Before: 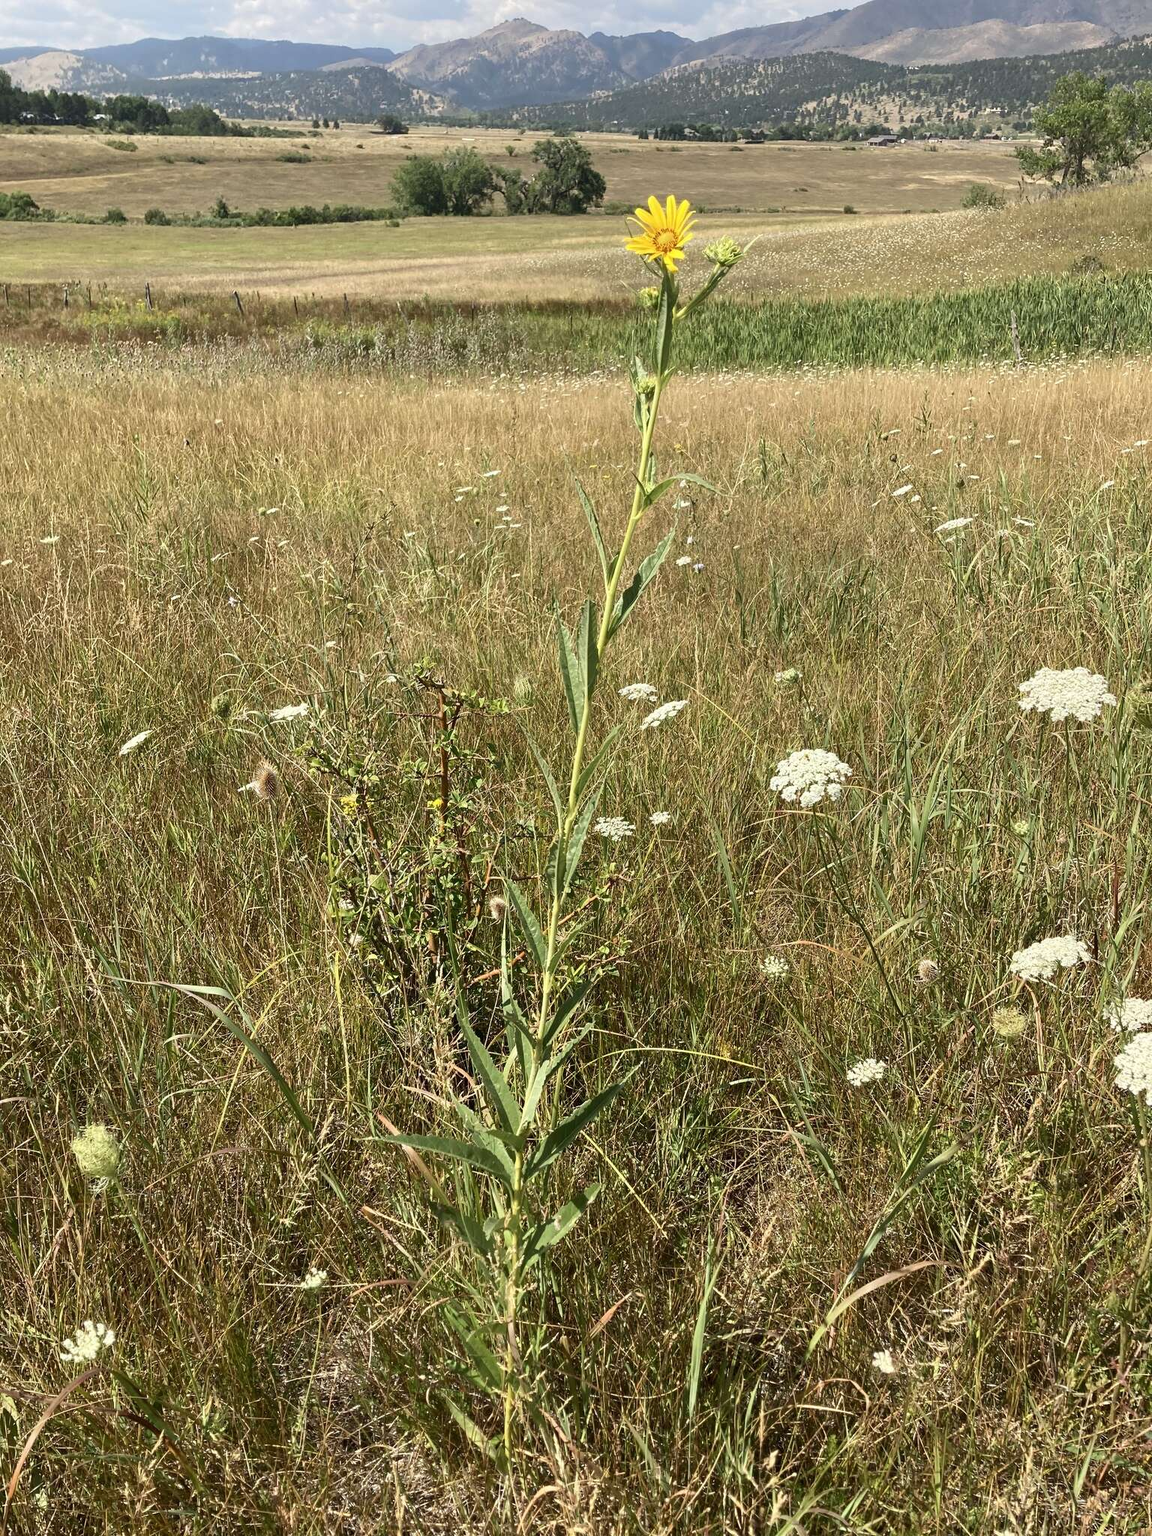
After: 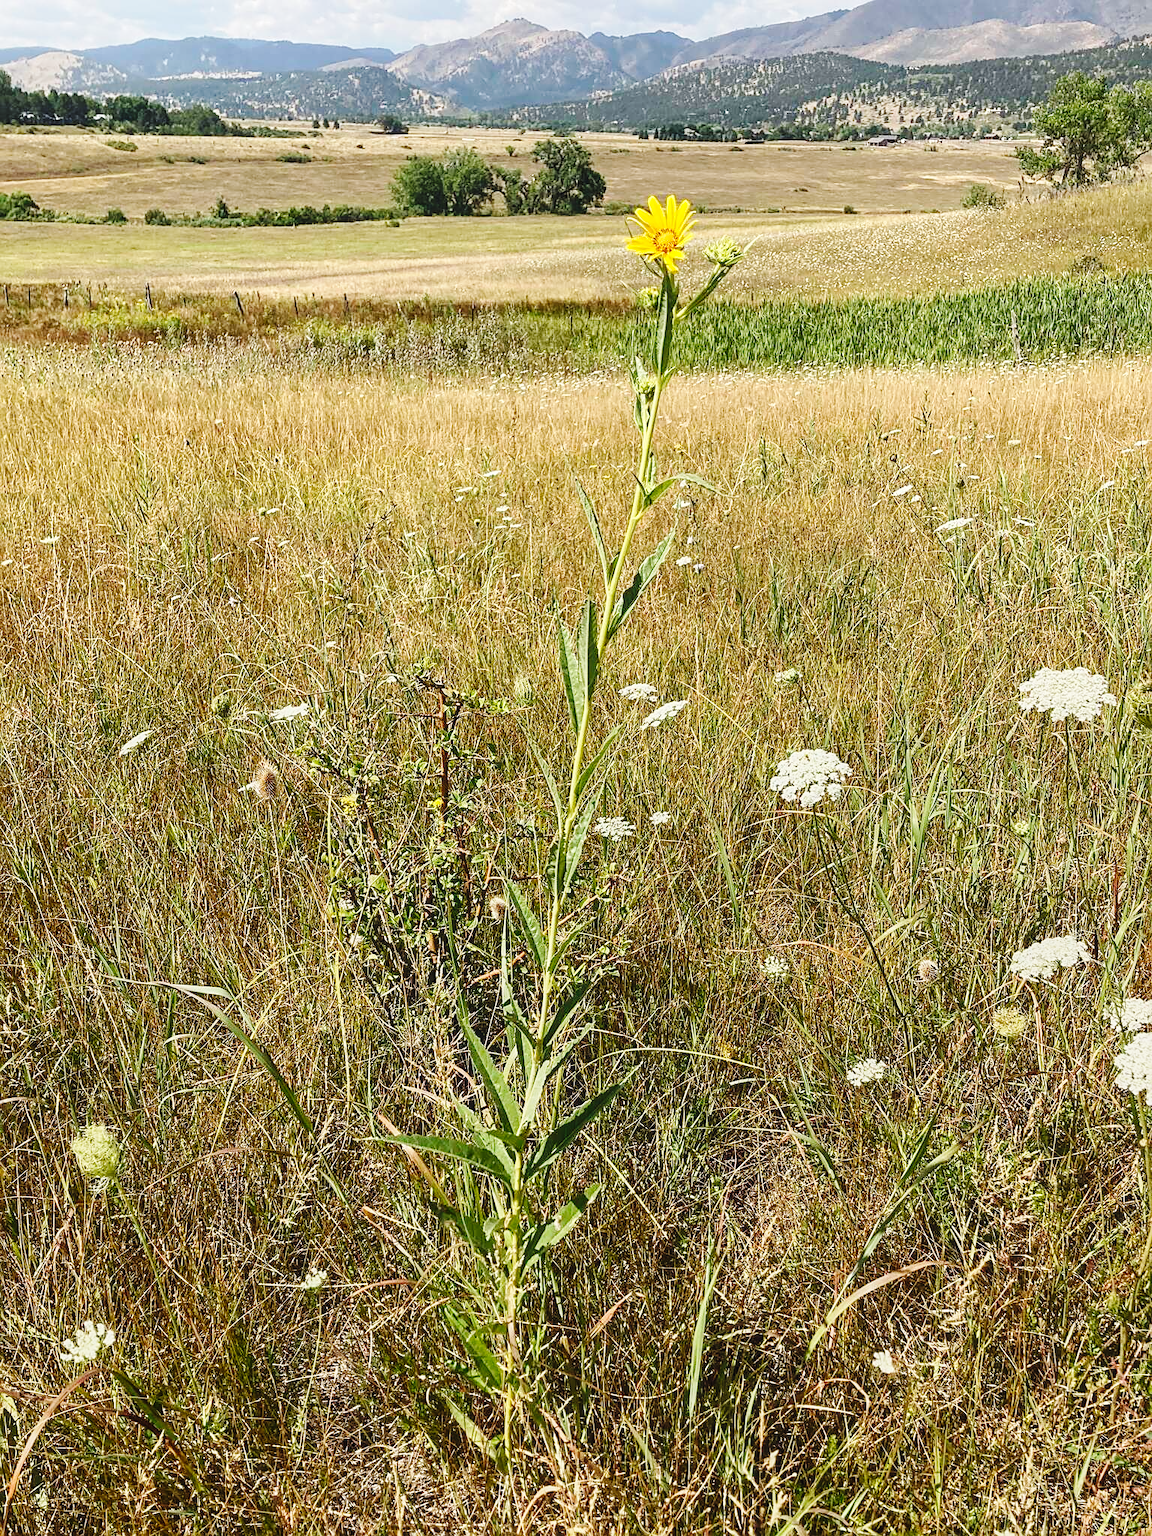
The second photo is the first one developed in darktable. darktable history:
local contrast: detail 110%
sharpen: on, module defaults
base curve: curves: ch0 [(0, 0) (0.036, 0.025) (0.121, 0.166) (0.206, 0.329) (0.605, 0.79) (1, 1)], preserve colors none
